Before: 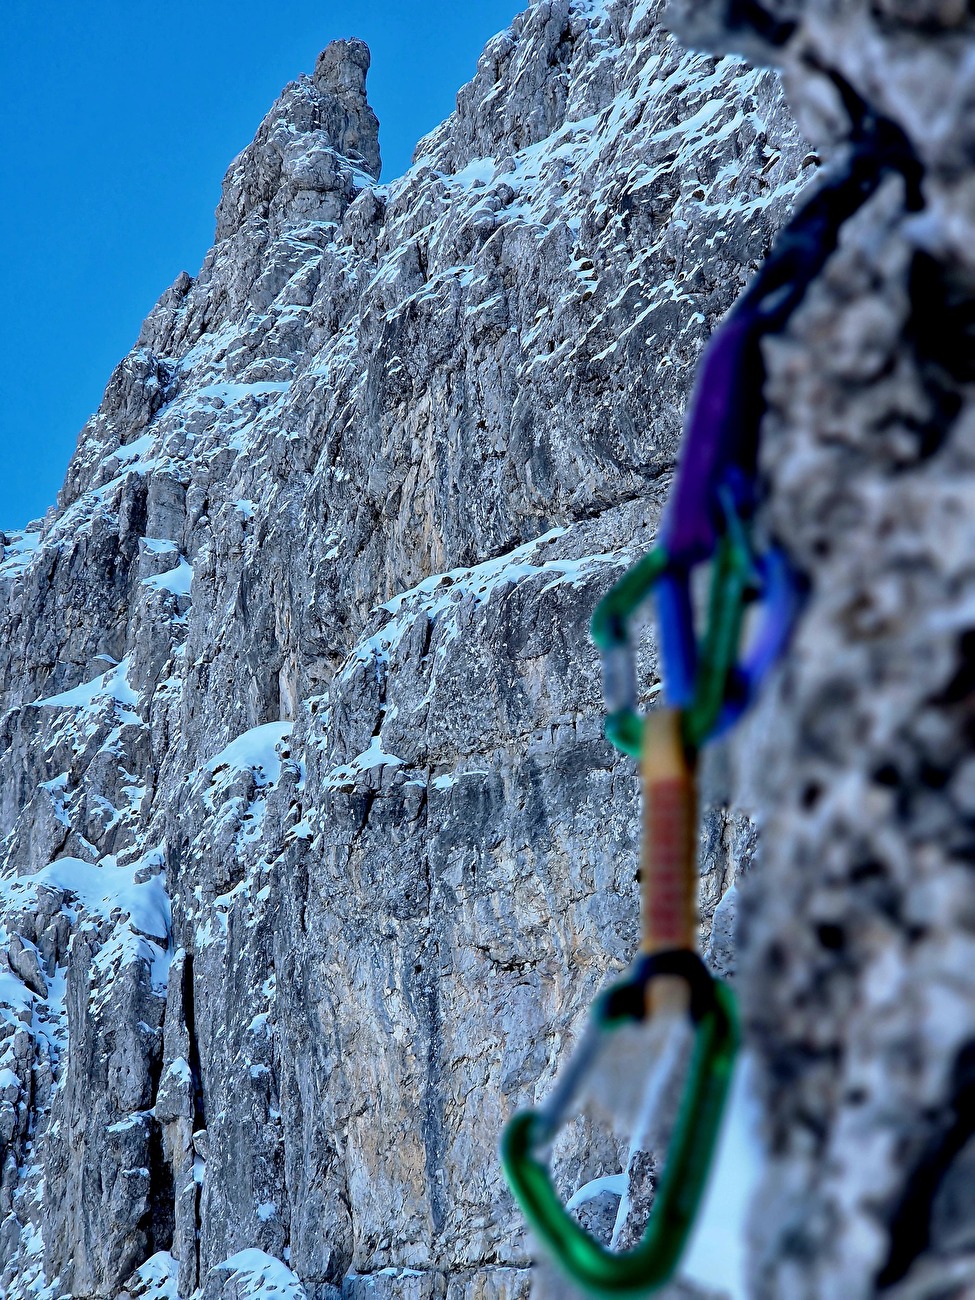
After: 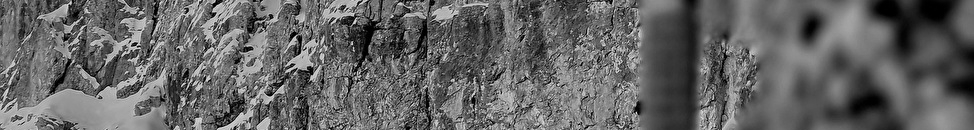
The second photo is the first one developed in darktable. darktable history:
crop and rotate: top 59.084%, bottom 30.916%
monochrome: a 26.22, b 42.67, size 0.8
